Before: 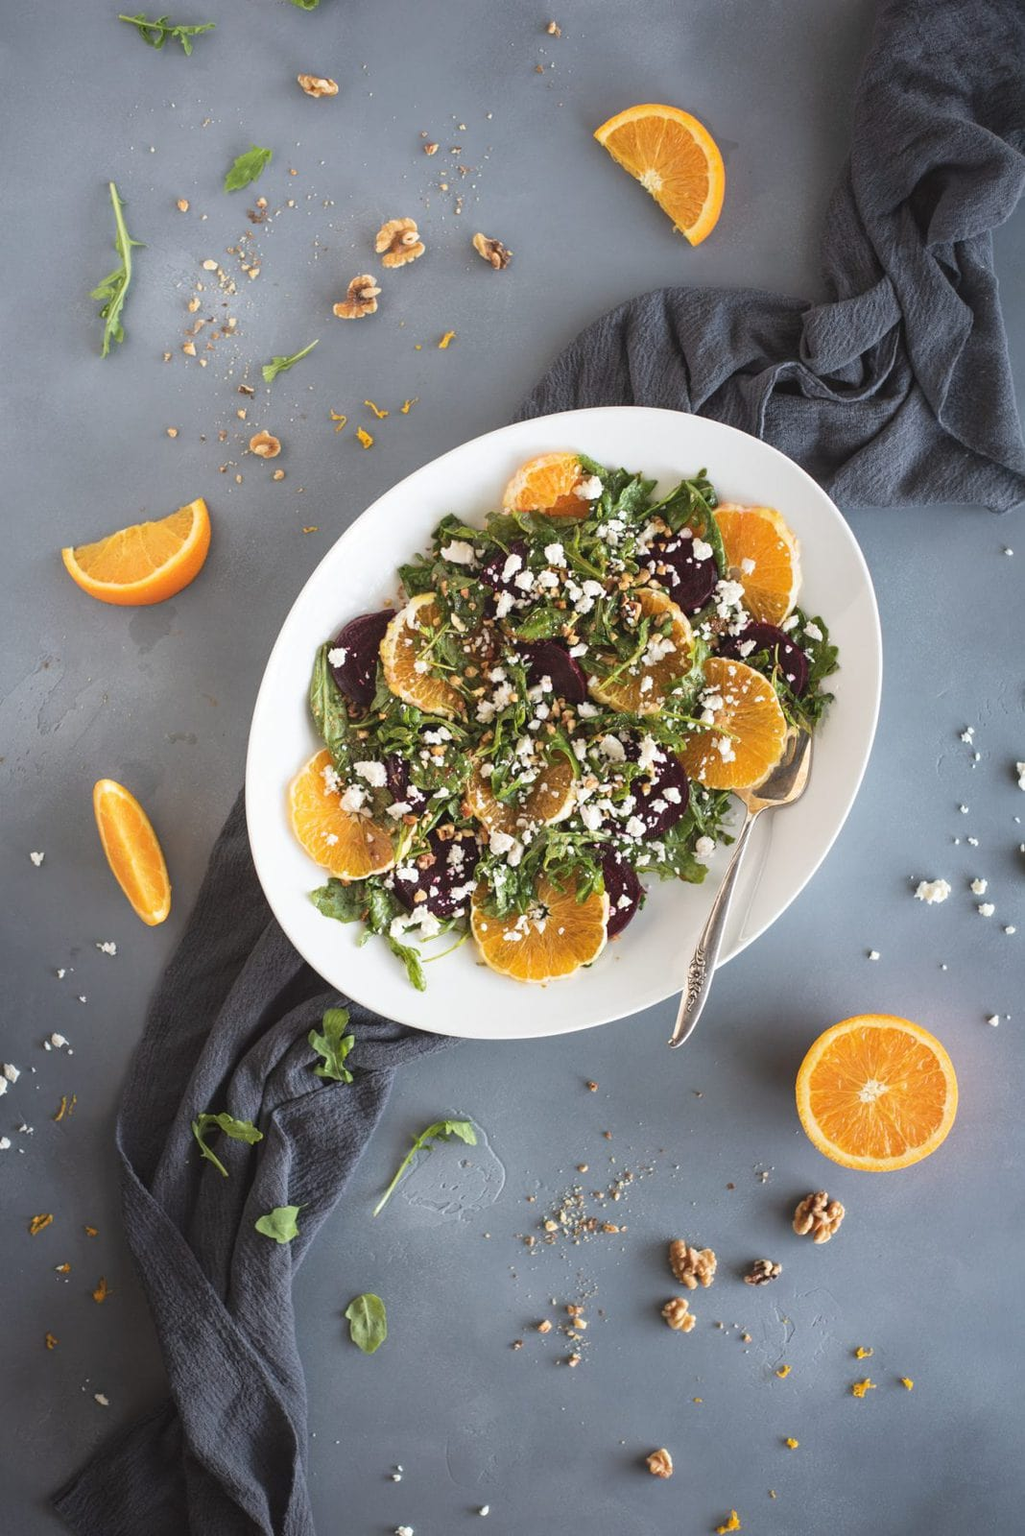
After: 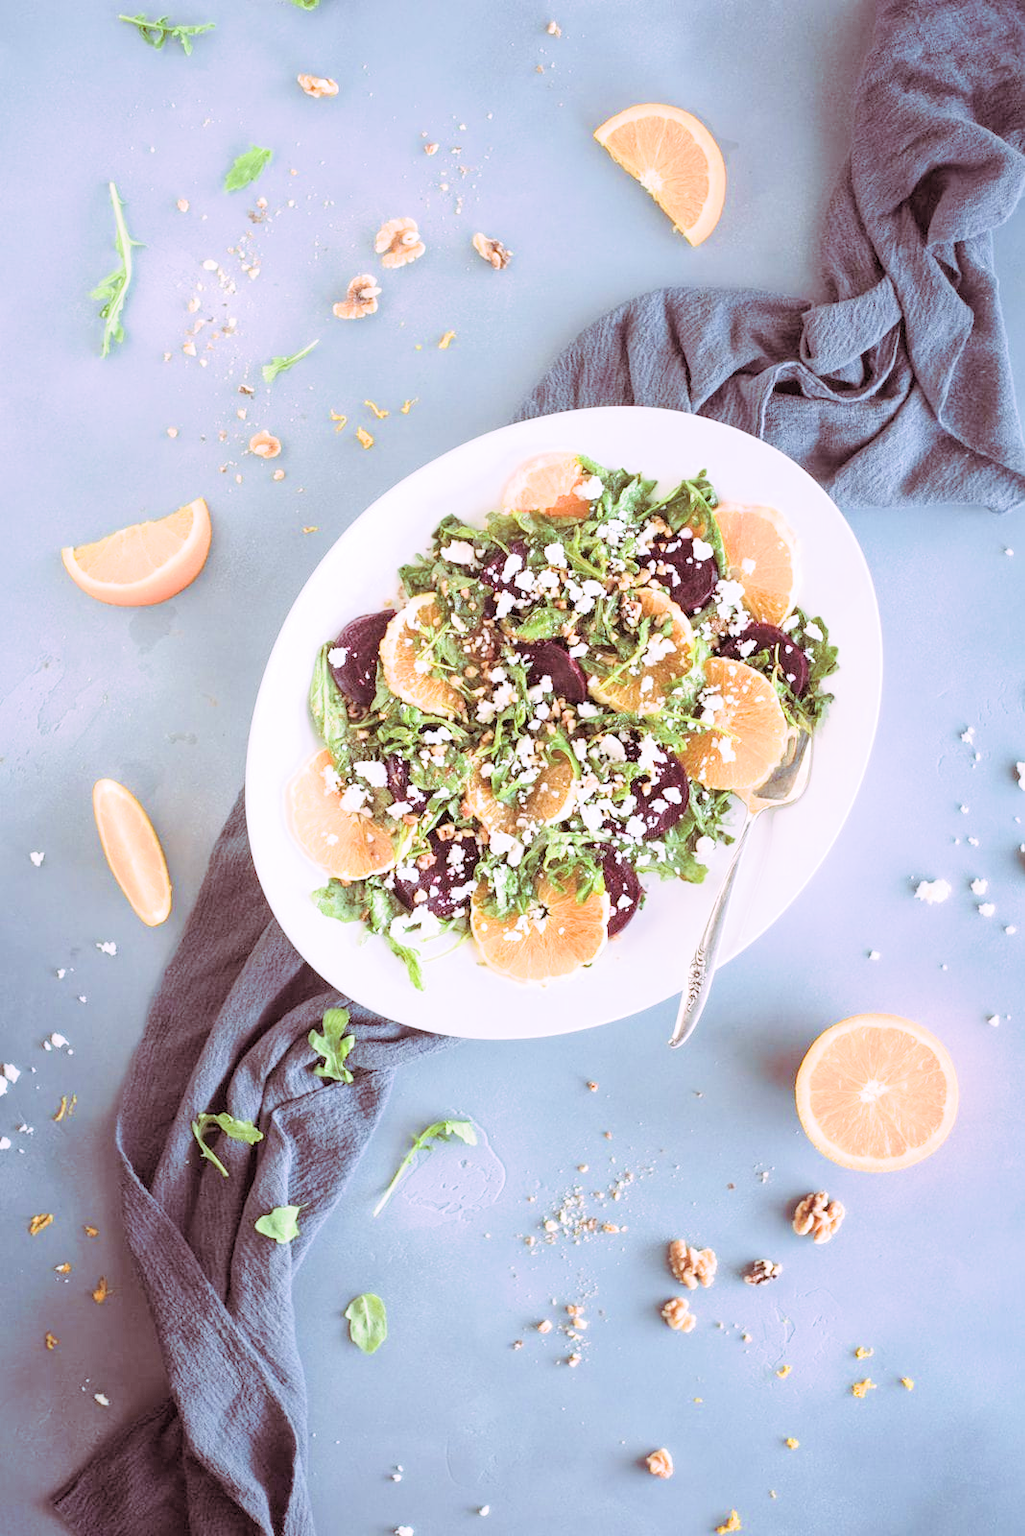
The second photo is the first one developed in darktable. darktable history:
color calibration: x 0.37, y 0.382, temperature 4313.32 K
filmic rgb: black relative exposure -7.65 EV, white relative exposure 4.56 EV, hardness 3.61
split-toning: highlights › hue 298.8°, highlights › saturation 0.73, compress 41.76%
exposure: black level correction 0.005, exposure 2.084 EV, compensate highlight preservation false
